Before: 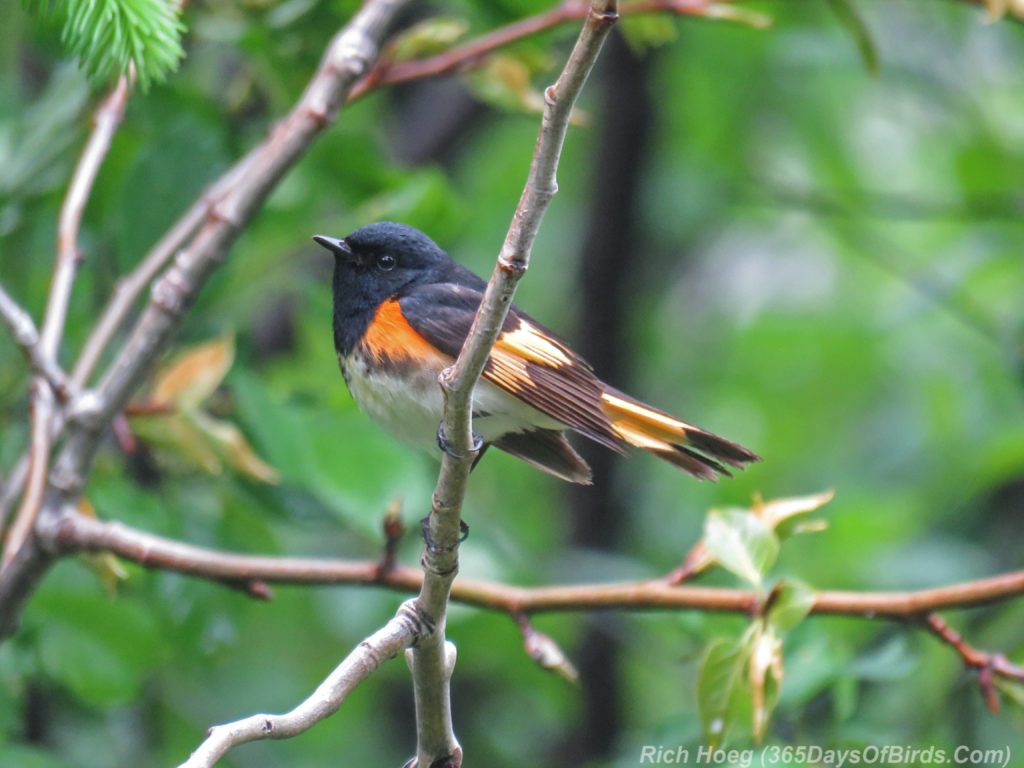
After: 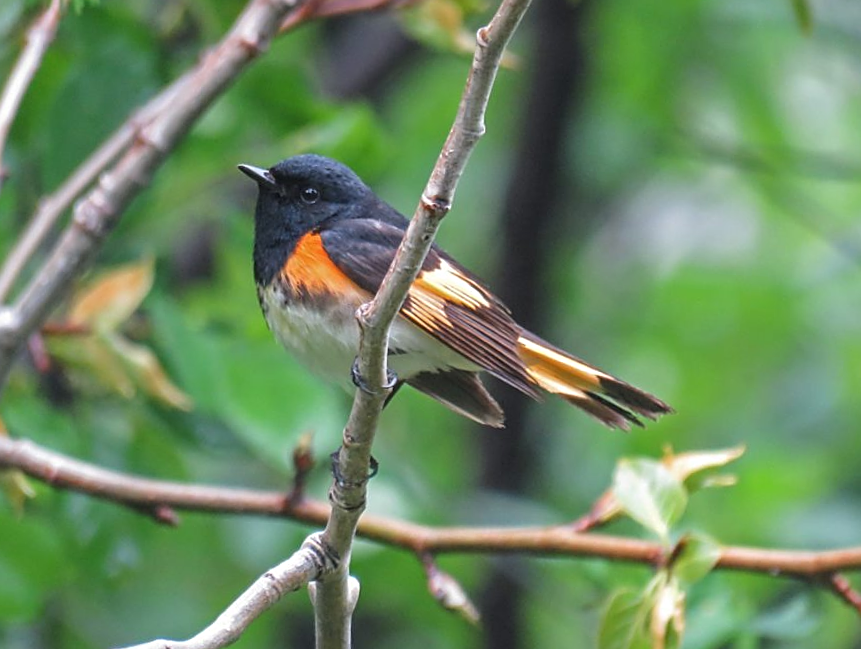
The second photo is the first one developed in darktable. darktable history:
crop and rotate: angle -2.99°, left 5.319%, top 5.173%, right 4.783%, bottom 4.476%
sharpen: on, module defaults
